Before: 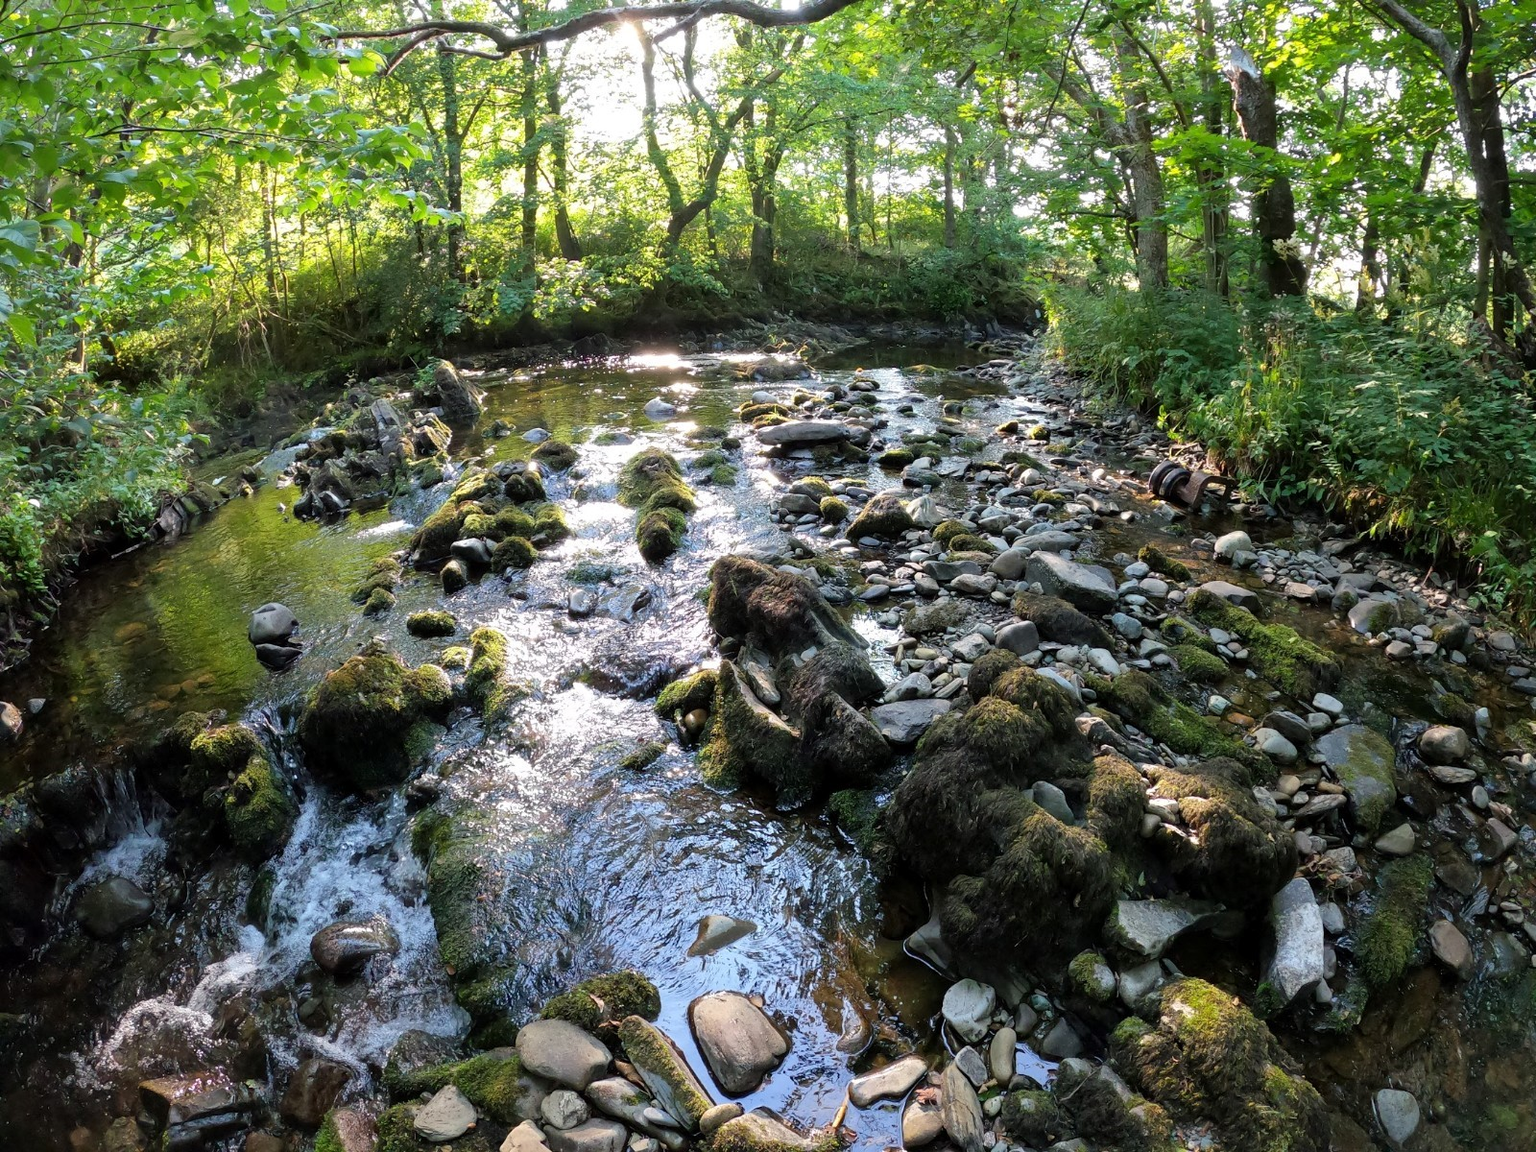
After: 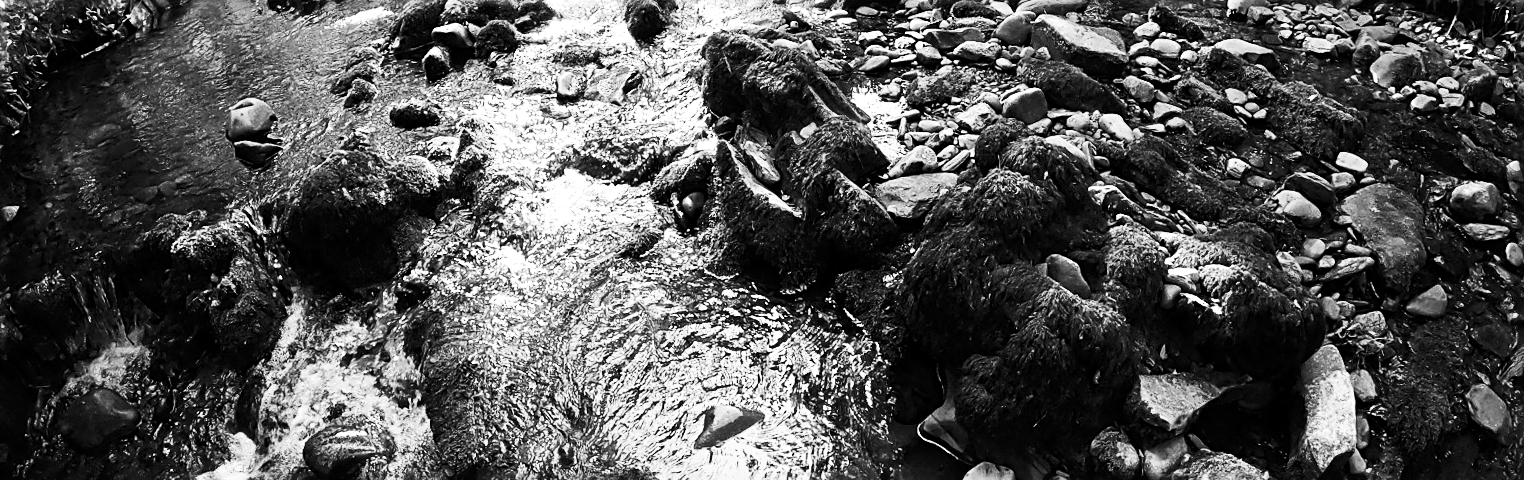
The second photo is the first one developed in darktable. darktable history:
sharpen: radius 2.584, amount 0.688
exposure: exposure 0.2 EV, compensate highlight preservation false
contrast brightness saturation: contrast 0.39, brightness 0.1
crop: top 45.551%, bottom 12.262%
rotate and perspective: rotation -2.12°, lens shift (vertical) 0.009, lens shift (horizontal) -0.008, automatic cropping original format, crop left 0.036, crop right 0.964, crop top 0.05, crop bottom 0.959
color calibration: output gray [0.22, 0.42, 0.37, 0], gray › normalize channels true, illuminant same as pipeline (D50), adaptation XYZ, x 0.346, y 0.359, gamut compression 0
